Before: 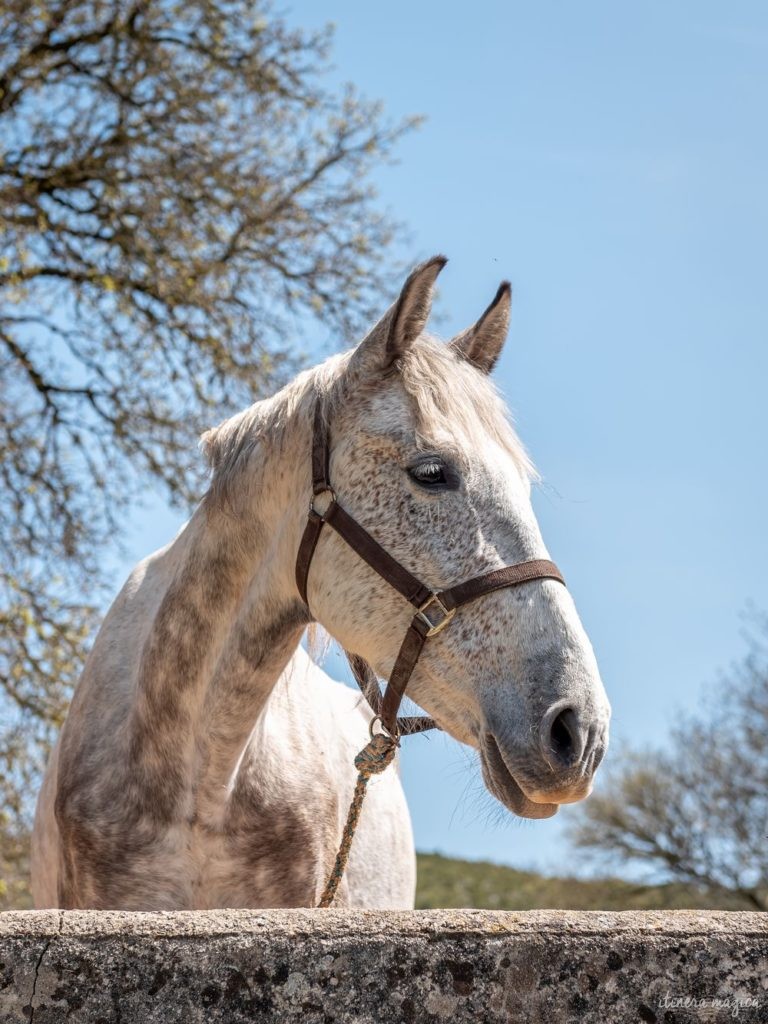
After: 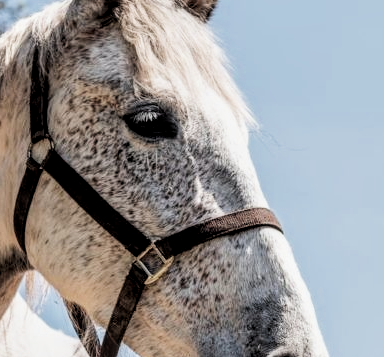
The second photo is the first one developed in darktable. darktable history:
crop: left 36.772%, top 34.385%, right 13.137%, bottom 30.695%
local contrast: detail 130%
exposure: exposure -0.041 EV, compensate highlight preservation false
filmic rgb: black relative exposure -5.05 EV, white relative exposure 3.97 EV, threshold 2.95 EV, hardness 2.88, contrast 1.504, add noise in highlights 0.001, preserve chrominance max RGB, color science v3 (2019), use custom middle-gray values true, contrast in highlights soft, enable highlight reconstruction true
